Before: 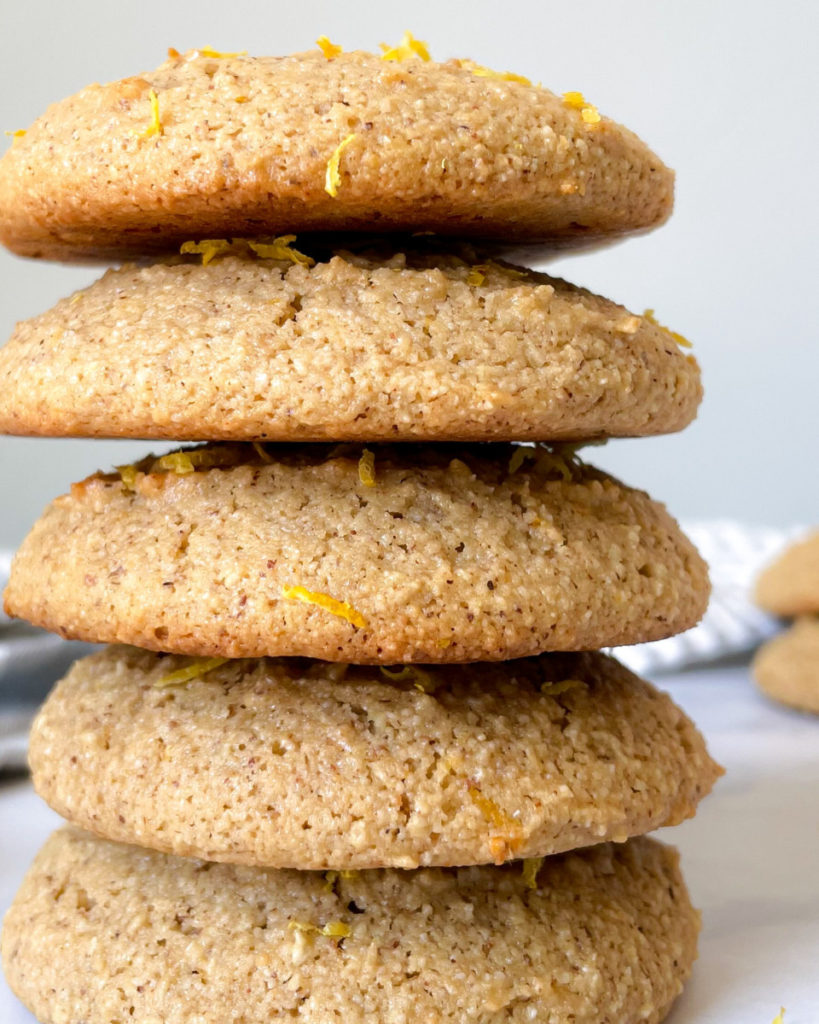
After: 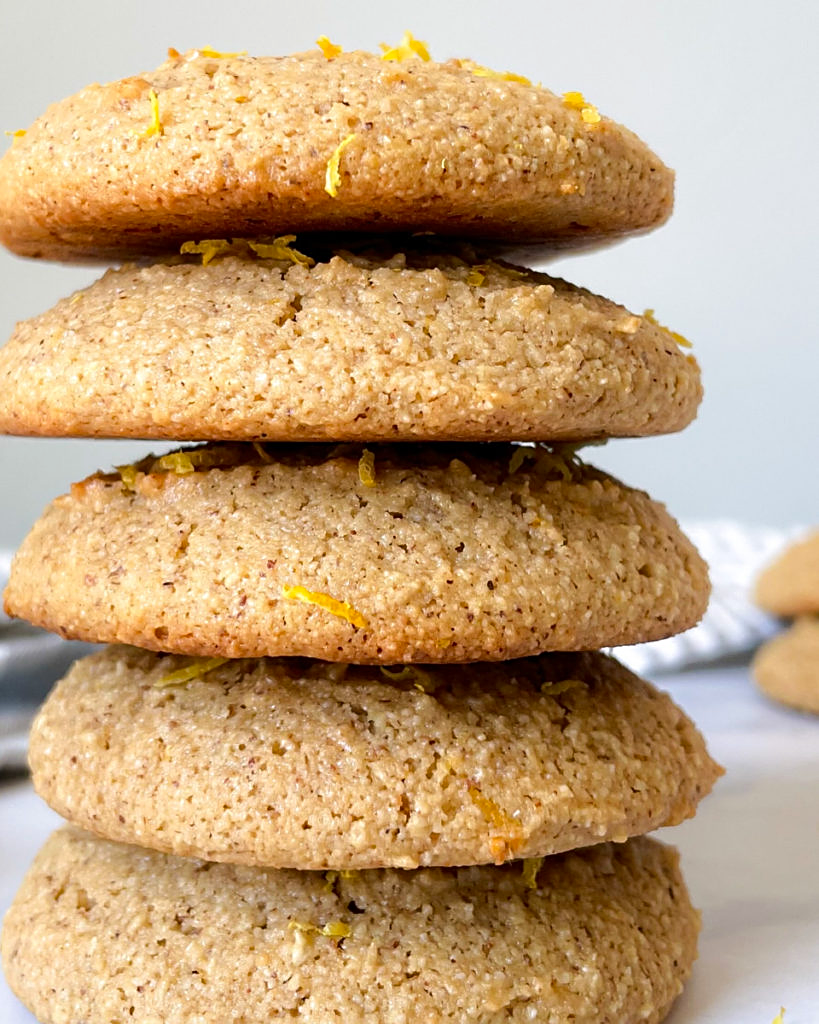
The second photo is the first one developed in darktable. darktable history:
contrast brightness saturation: contrast 0.04, saturation 0.07
sharpen: on, module defaults
